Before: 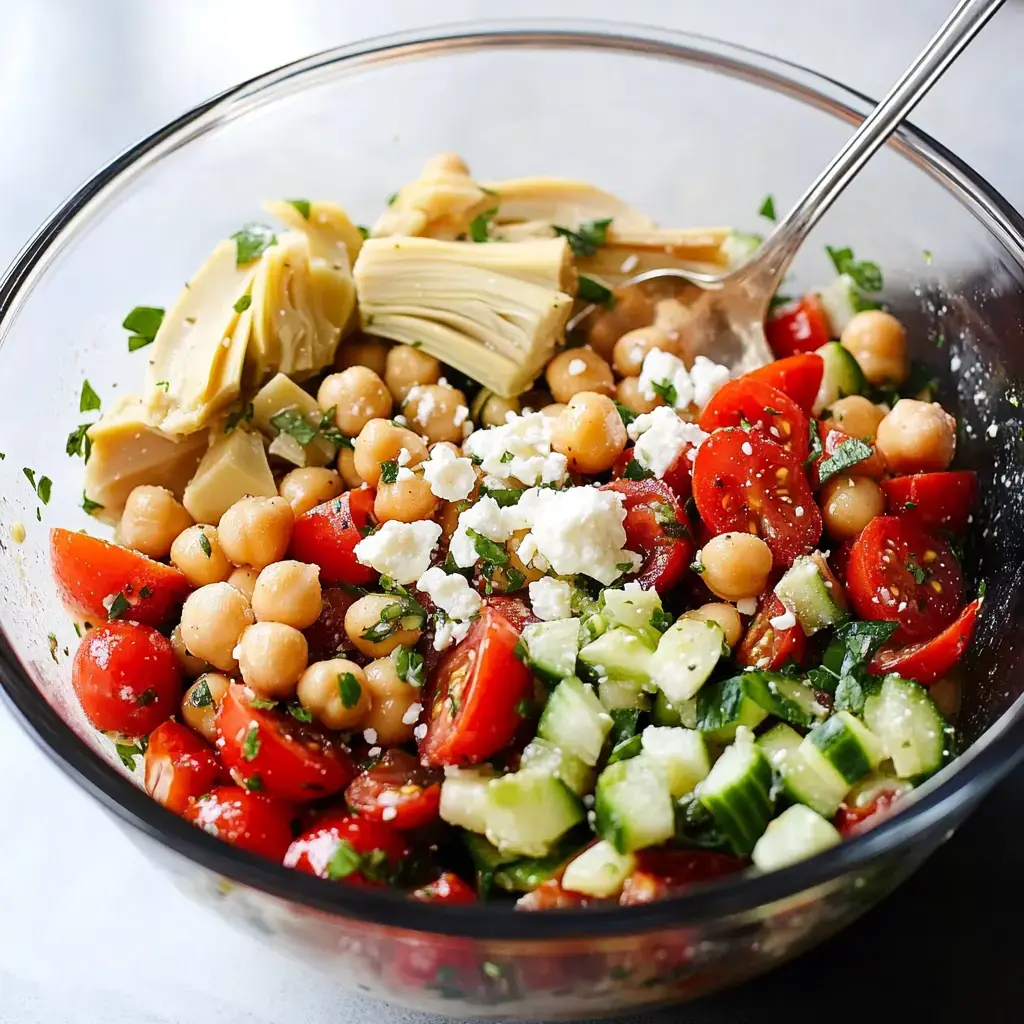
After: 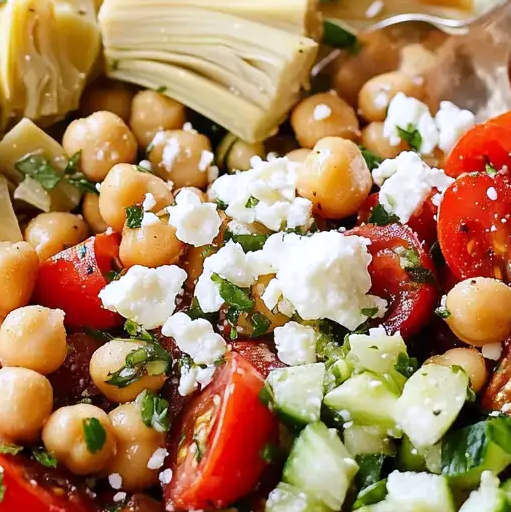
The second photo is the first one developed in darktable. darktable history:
white balance: red 0.984, blue 1.059
crop: left 25%, top 25%, right 25%, bottom 25%
